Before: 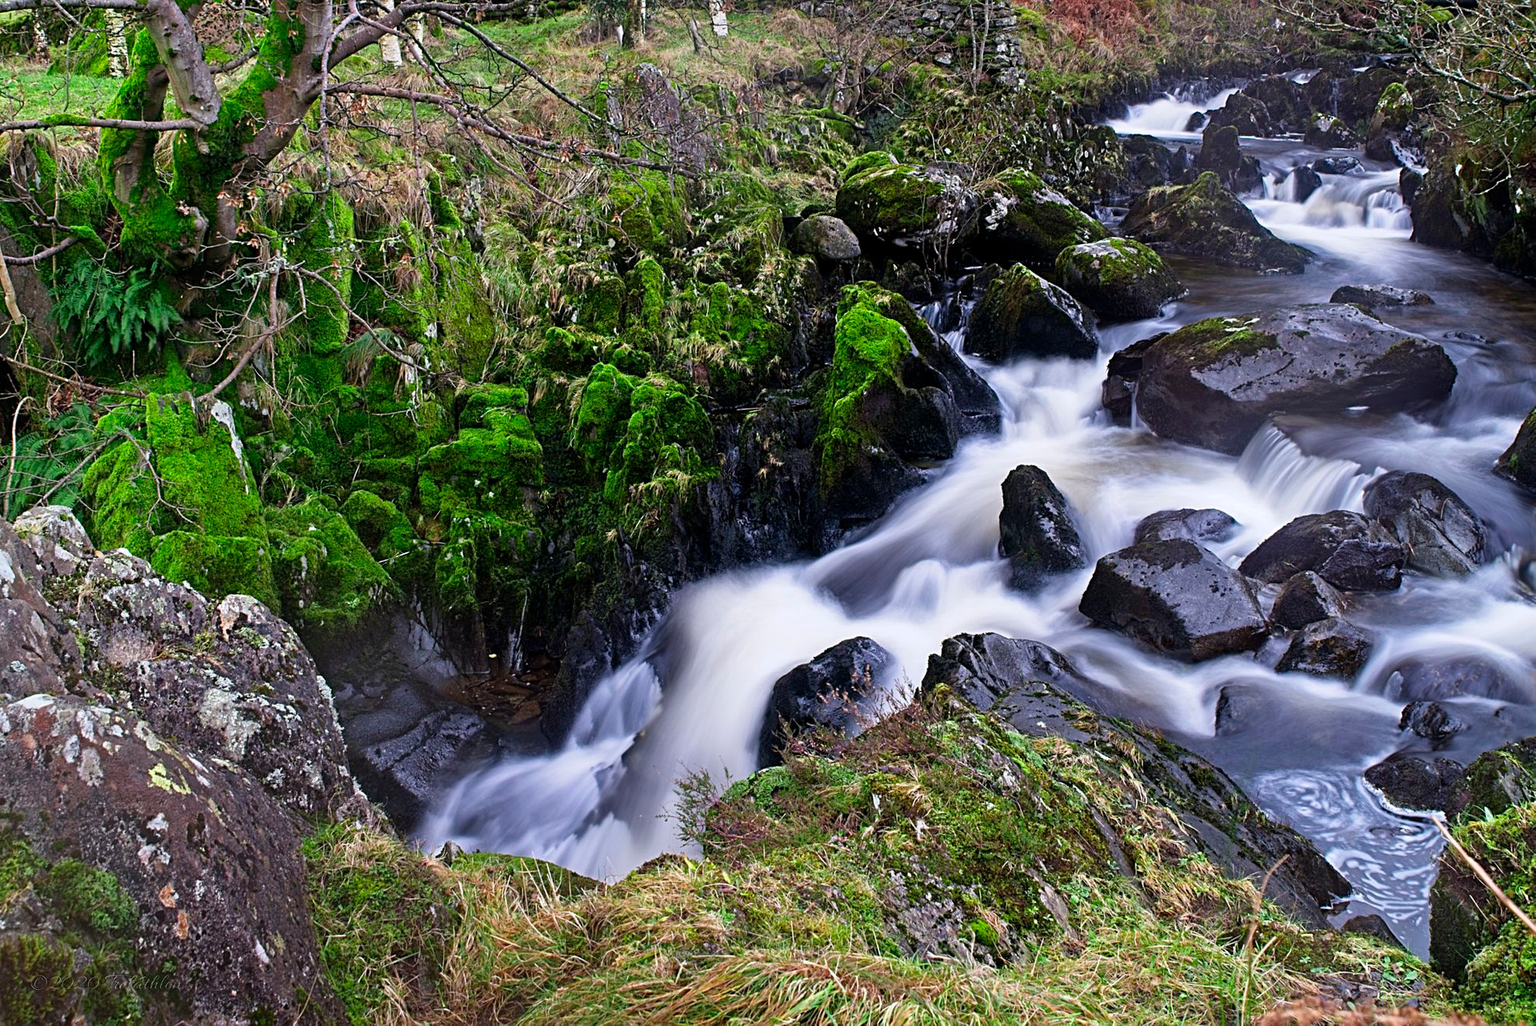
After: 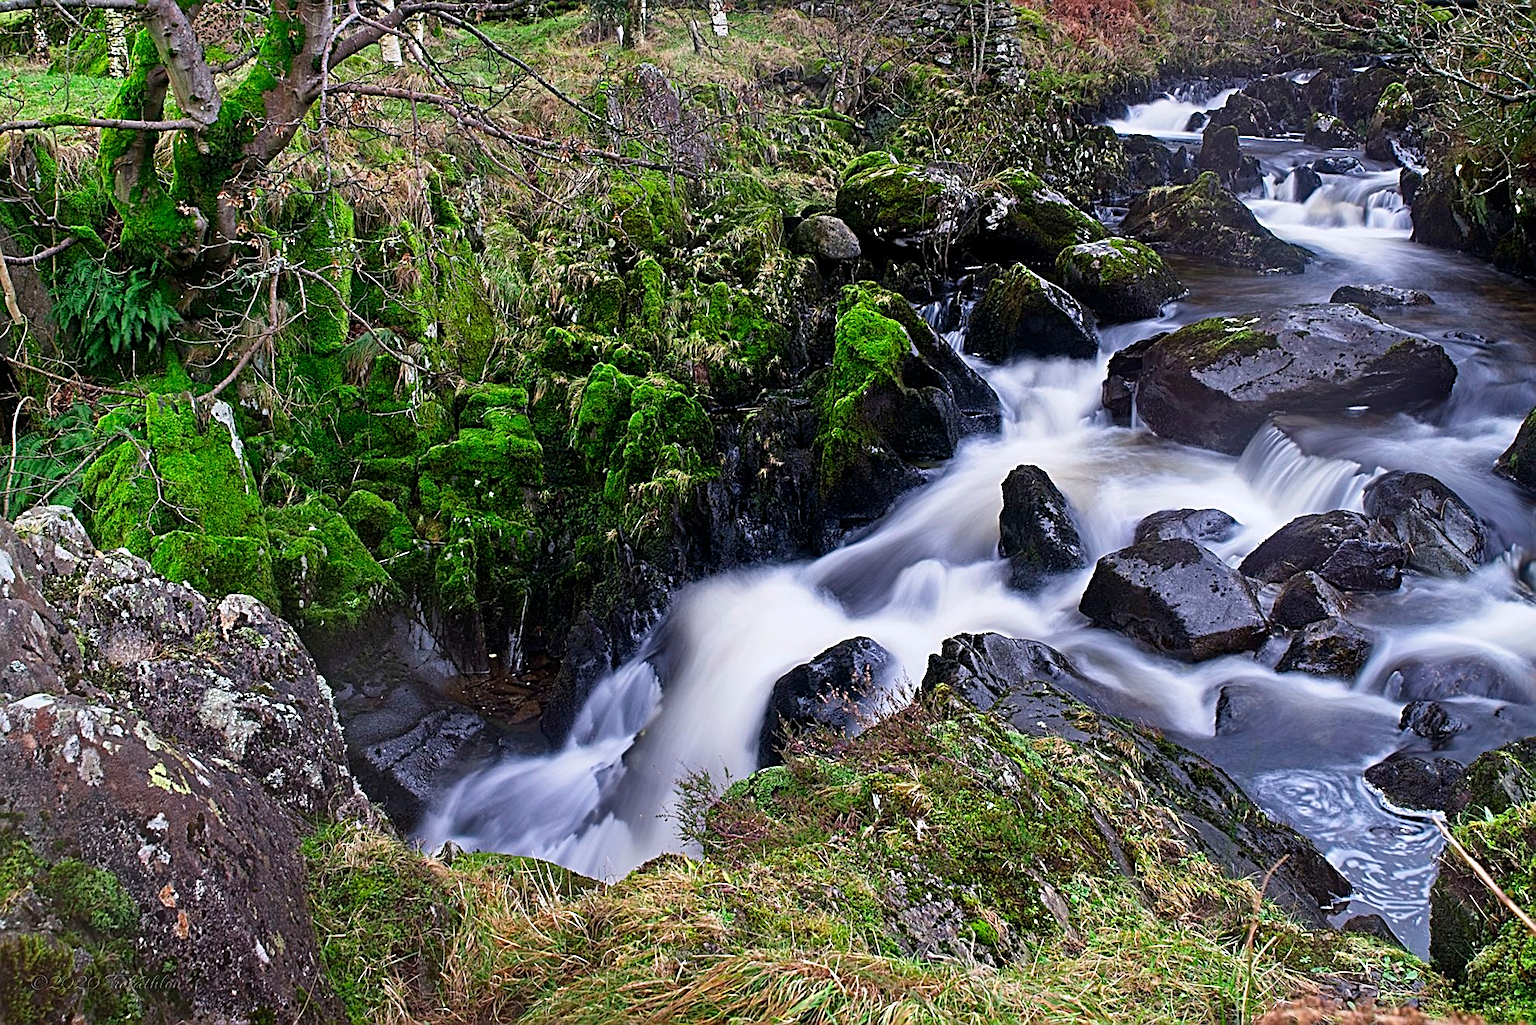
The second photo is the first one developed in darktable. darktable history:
sharpen: on, module defaults
color correction: highlights b* 0.05
